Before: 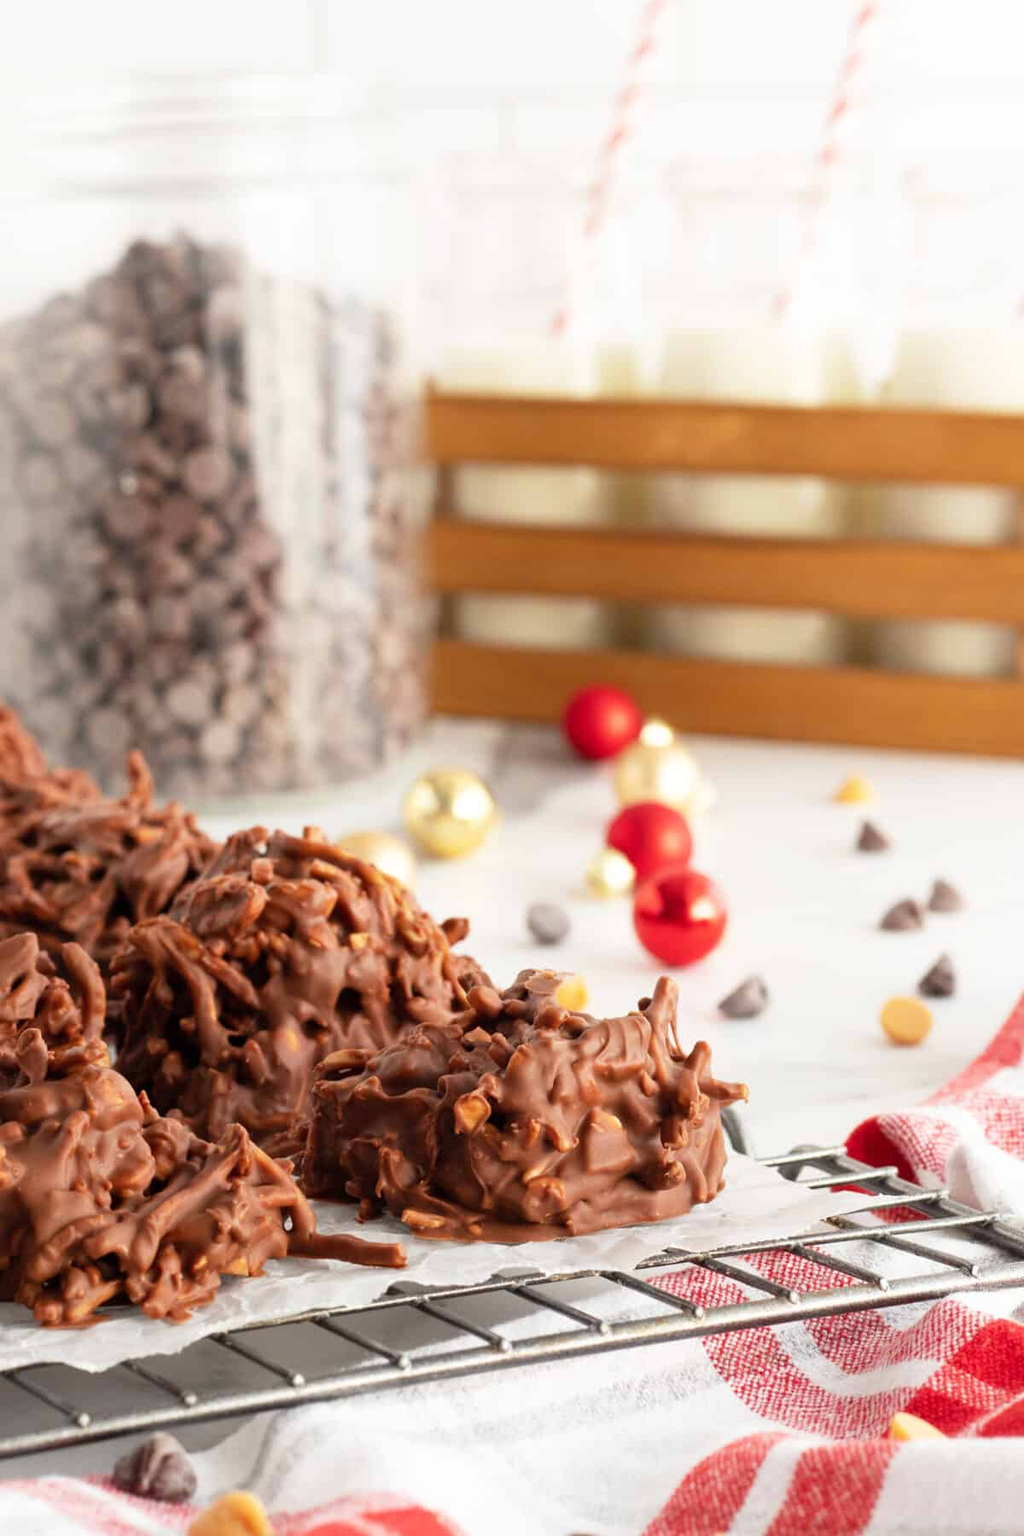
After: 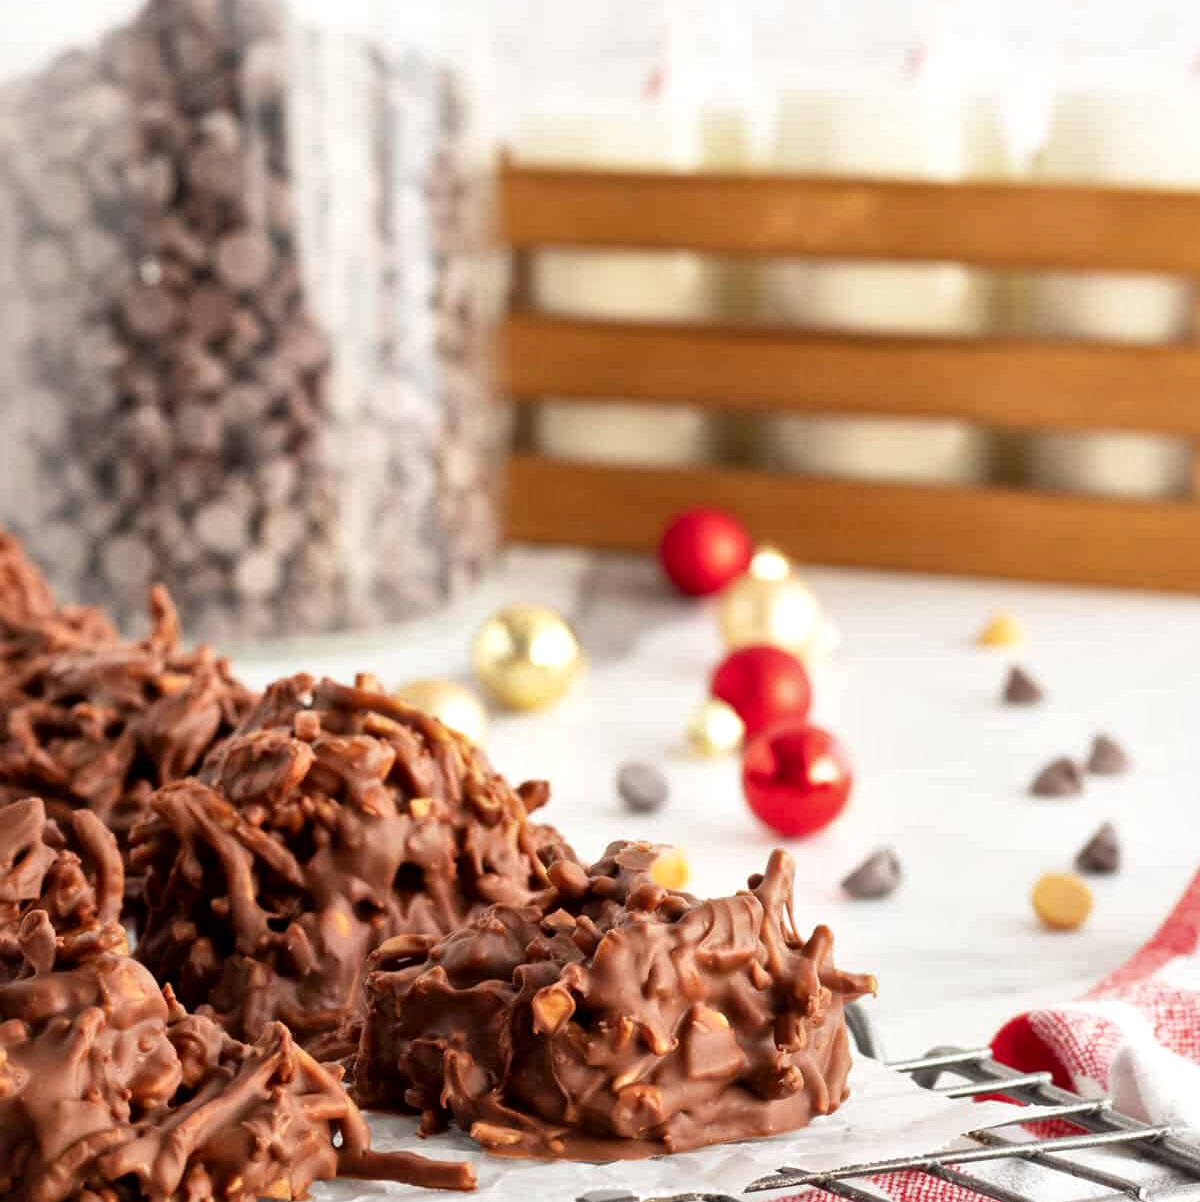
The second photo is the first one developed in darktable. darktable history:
crop: top 16.436%, bottom 16.752%
local contrast: mode bilateral grid, contrast 20, coarseness 51, detail 149%, midtone range 0.2
